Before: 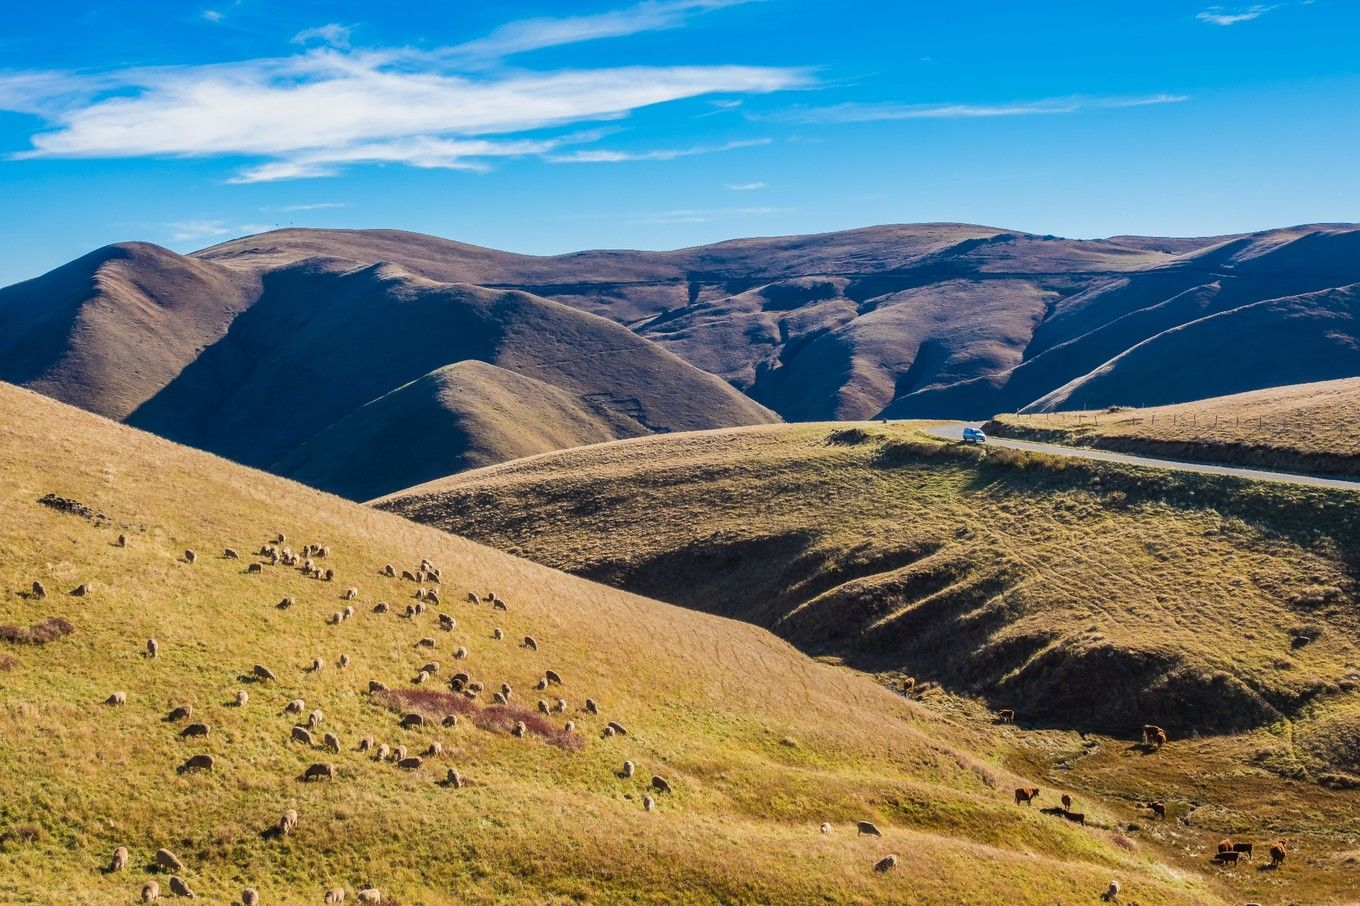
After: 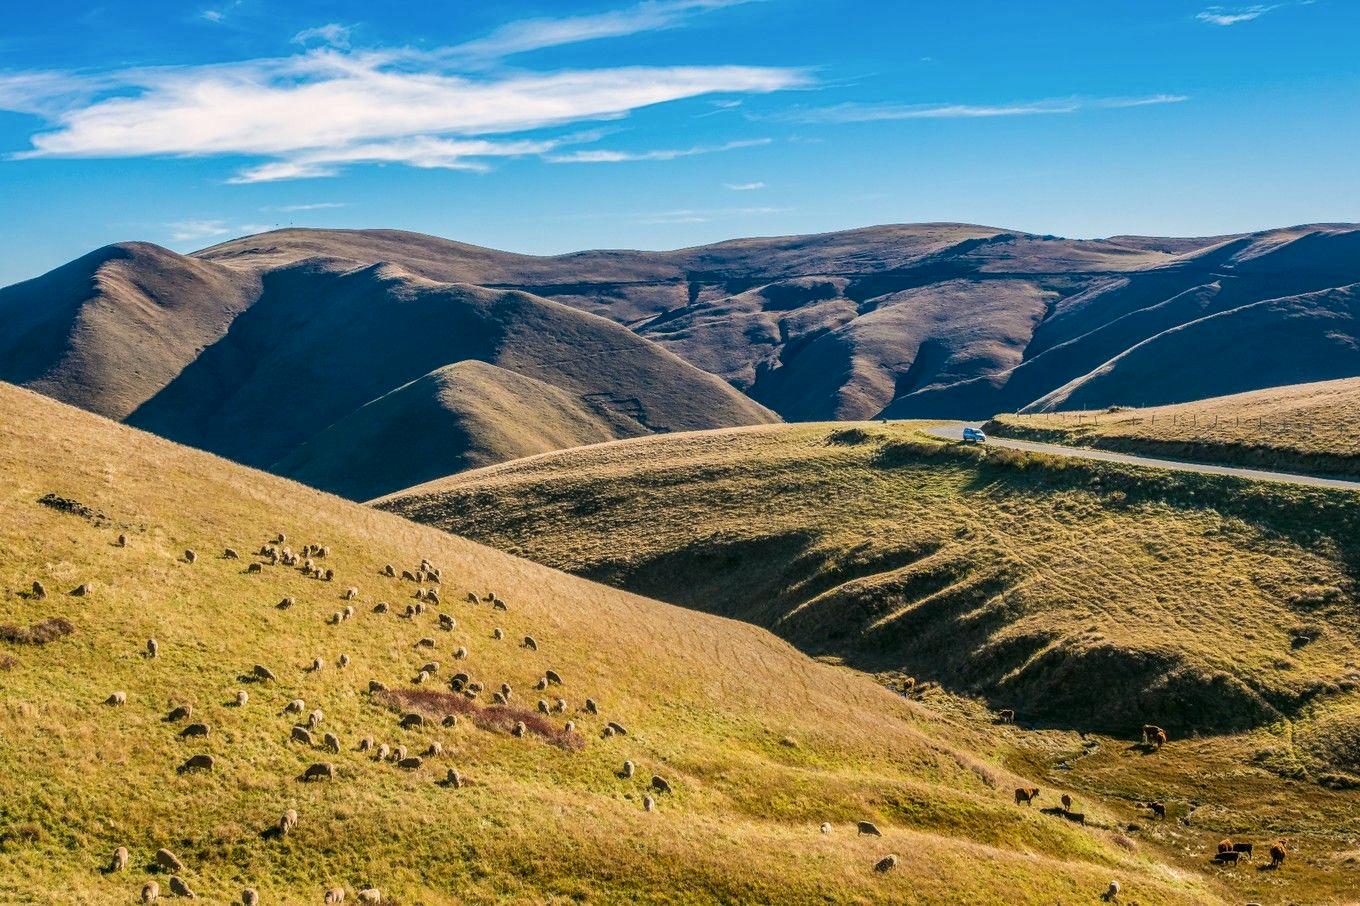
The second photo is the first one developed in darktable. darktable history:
color correction: highlights a* 4.02, highlights b* 4.98, shadows a* -7.55, shadows b* 4.98
local contrast: on, module defaults
